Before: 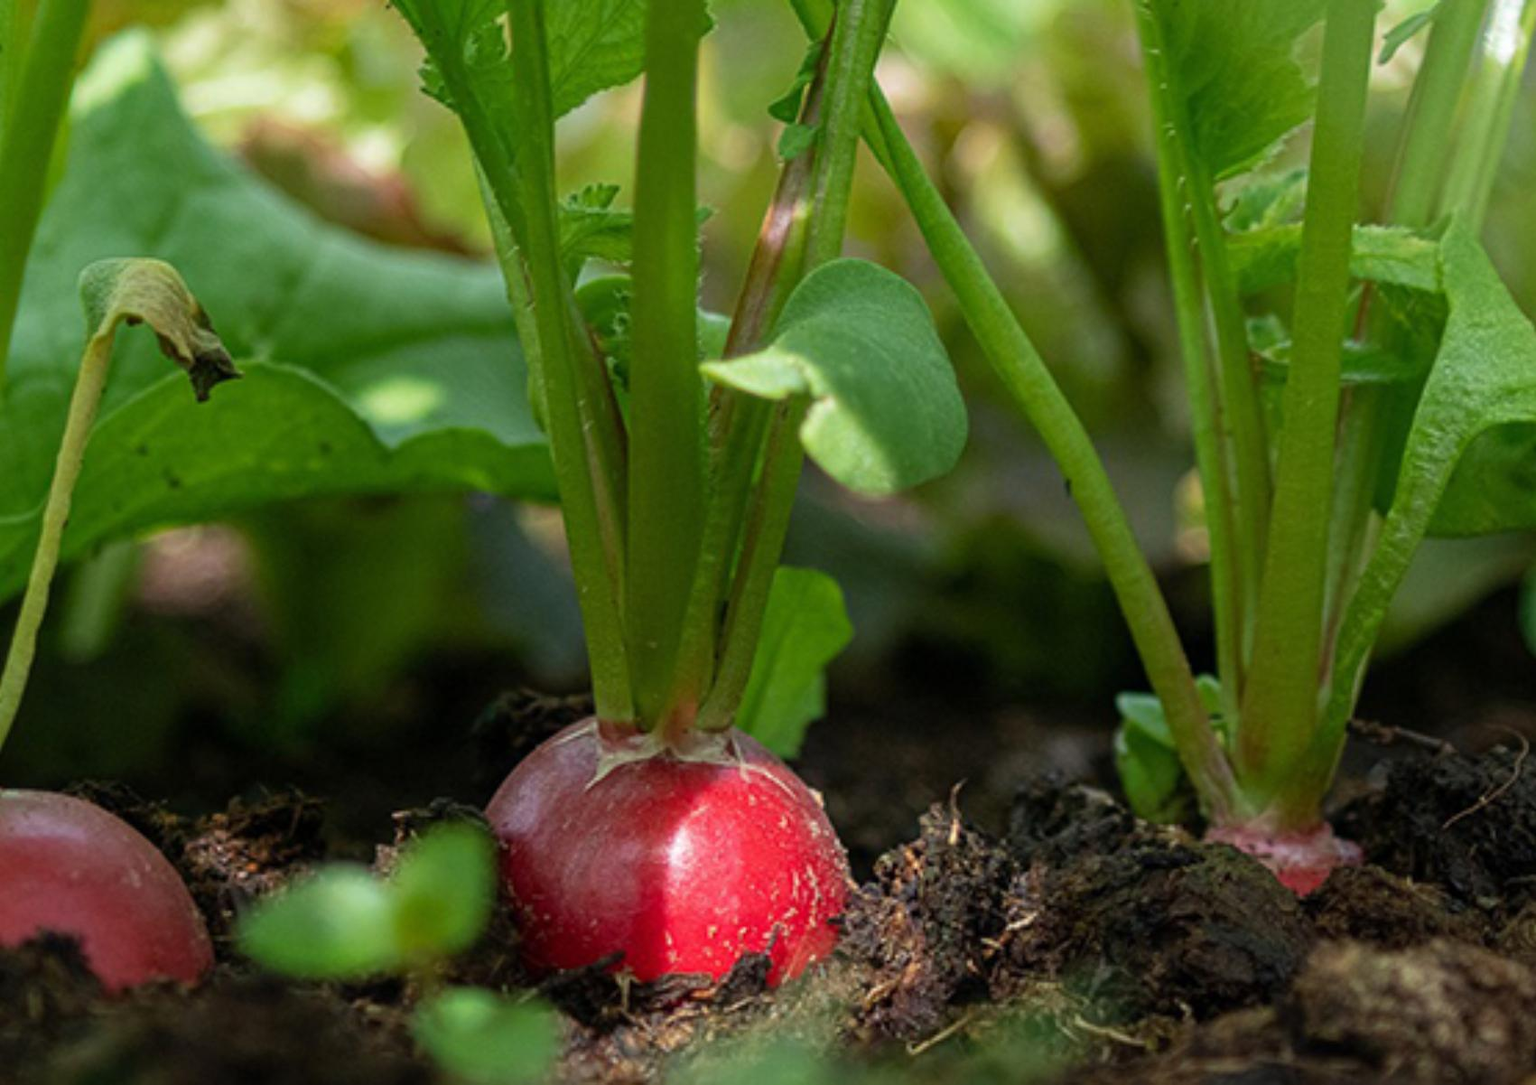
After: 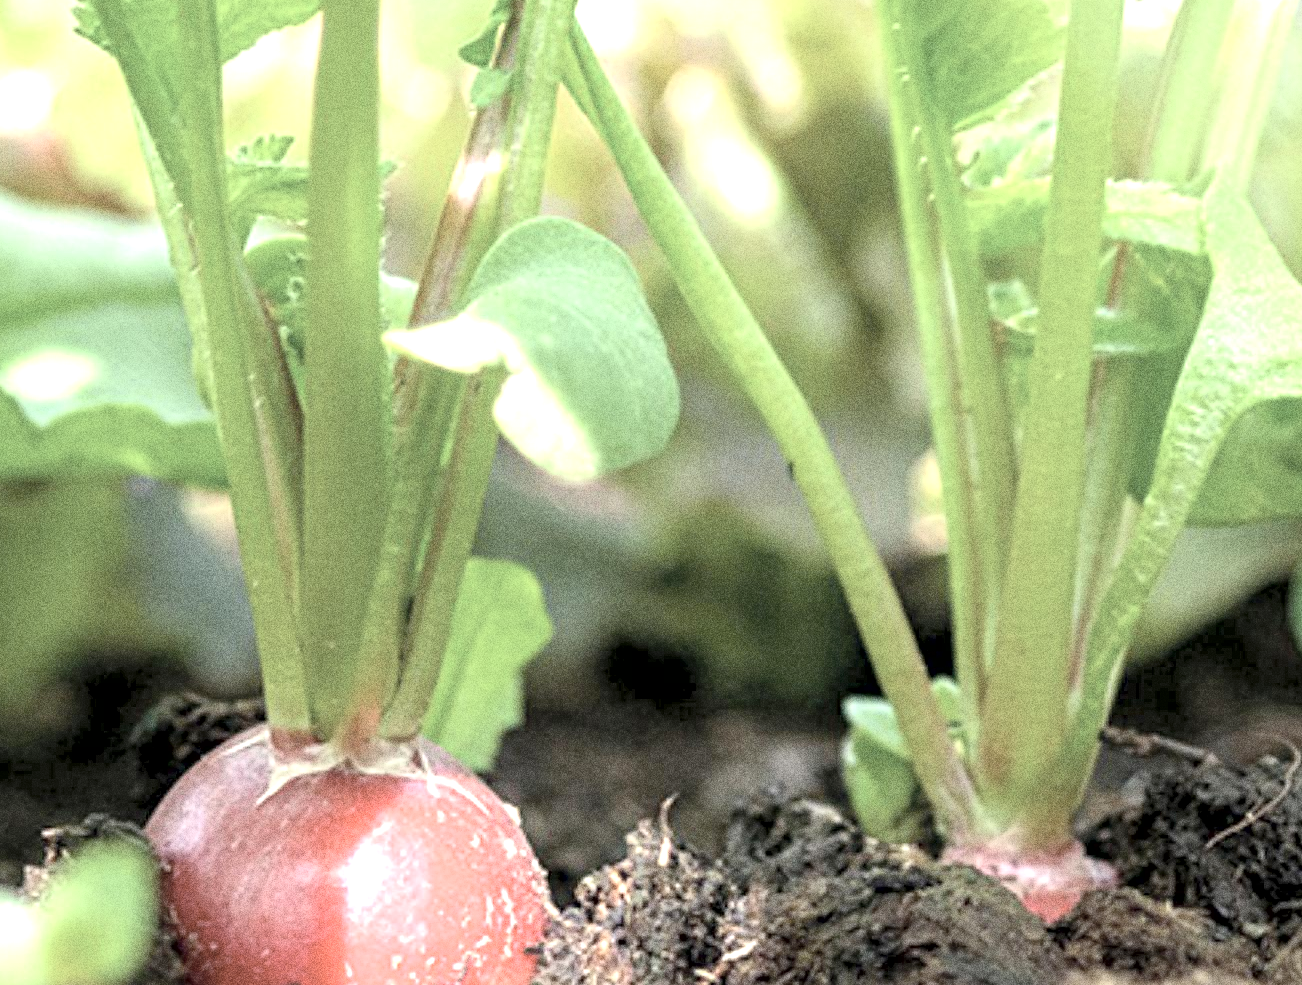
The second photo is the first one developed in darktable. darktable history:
grain: strength 49.07%
exposure: black level correction 0.001, exposure 2 EV, compensate highlight preservation false
crop: left 23.095%, top 5.827%, bottom 11.854%
contrast brightness saturation: brightness 0.18, saturation -0.5
